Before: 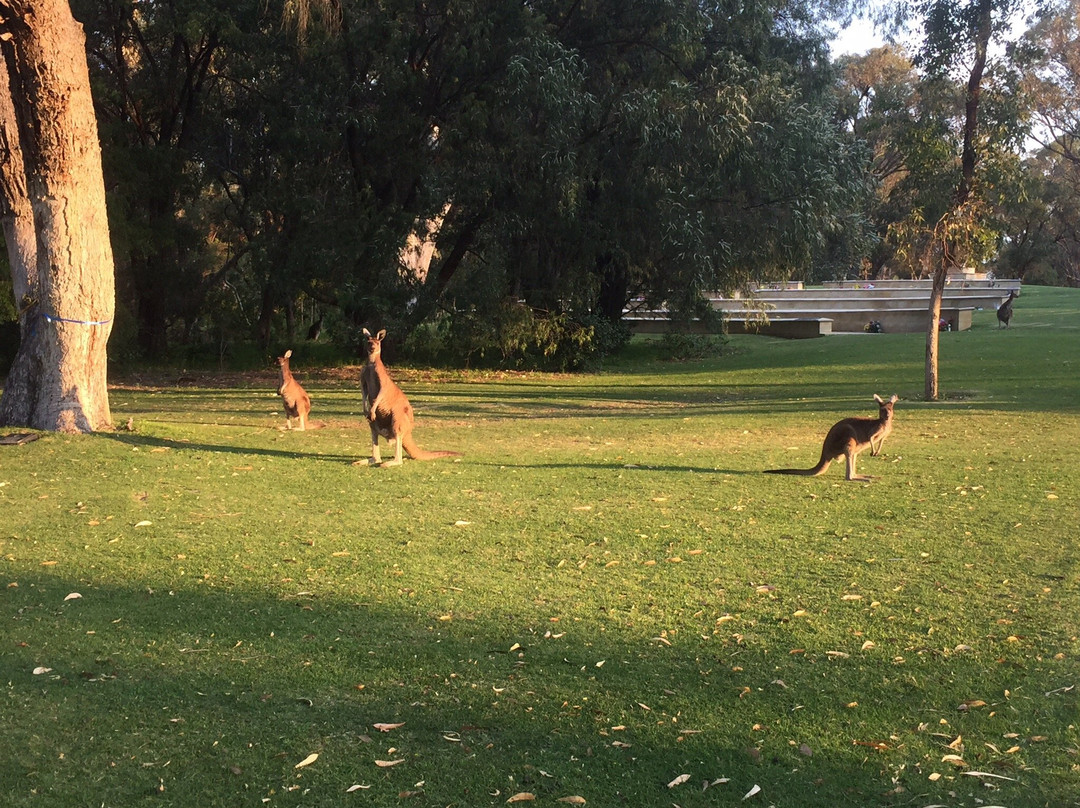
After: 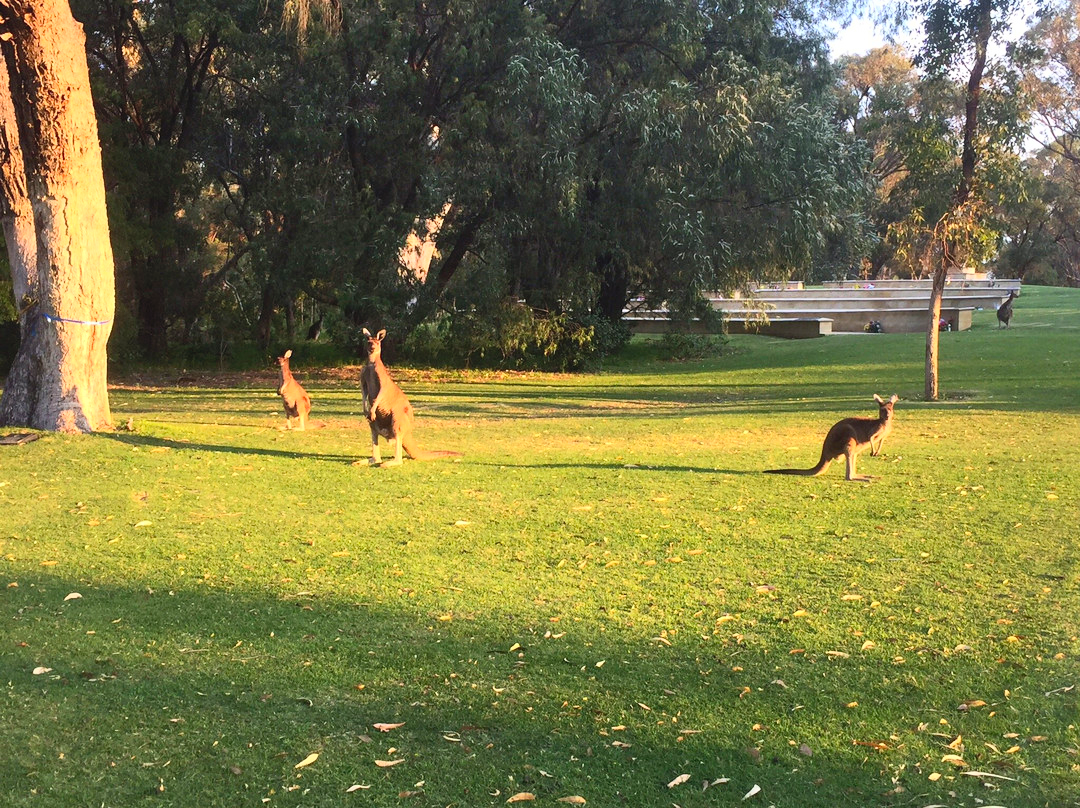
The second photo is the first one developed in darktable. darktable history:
contrast brightness saturation: contrast 0.237, brightness 0.259, saturation 0.375
shadows and highlights: soften with gaussian
